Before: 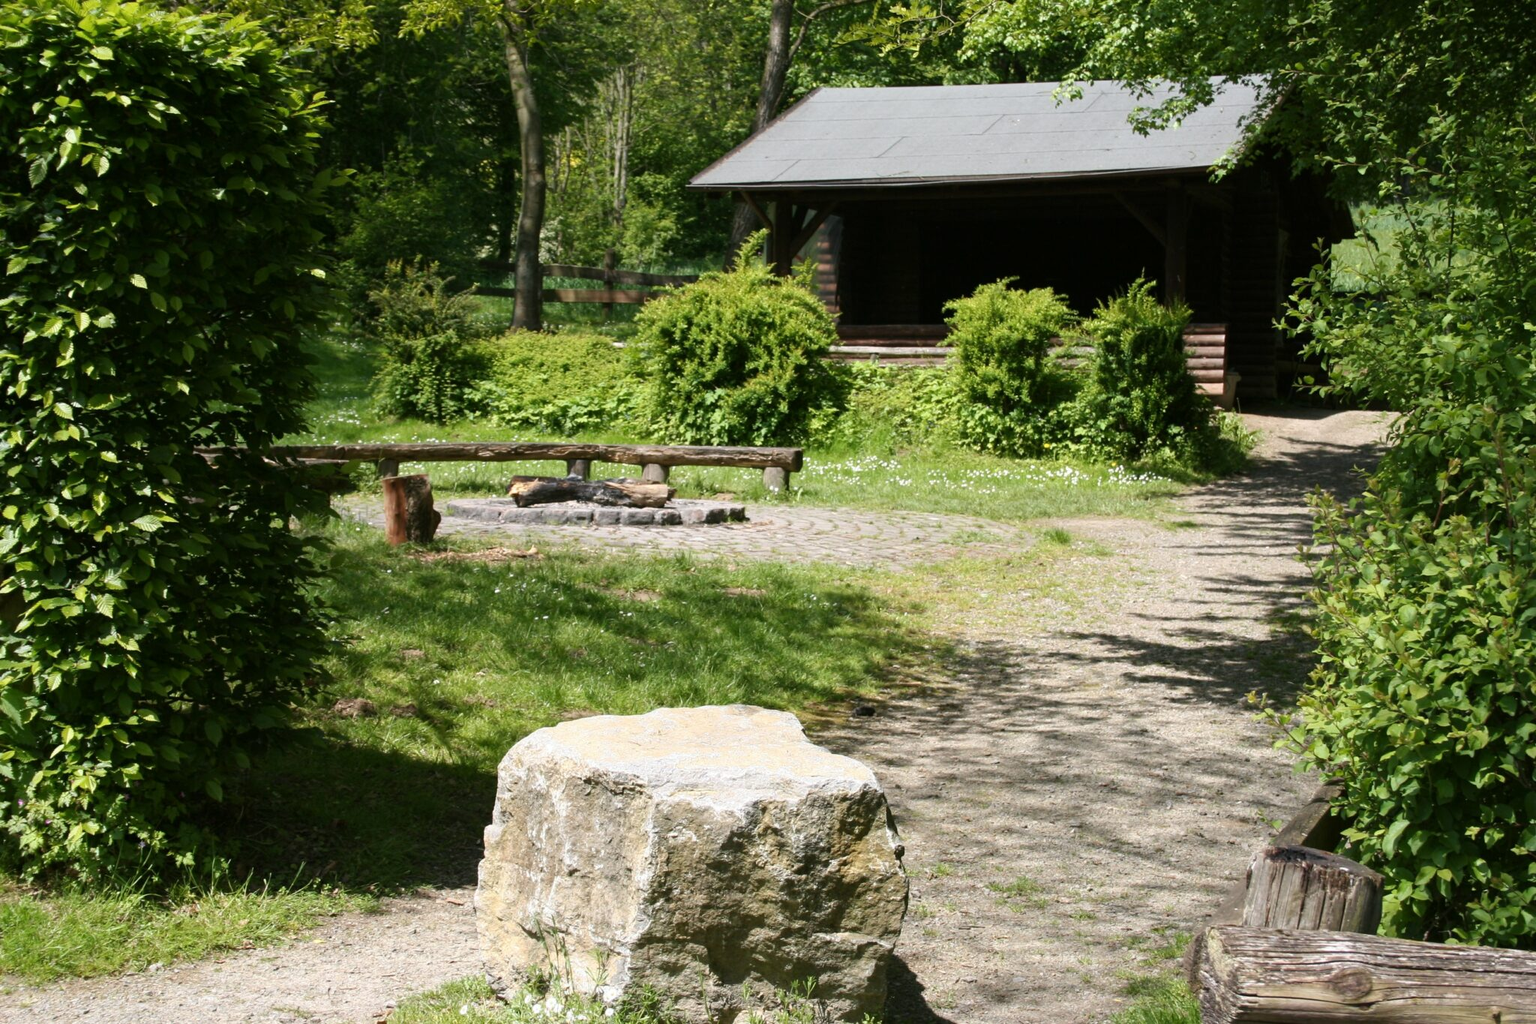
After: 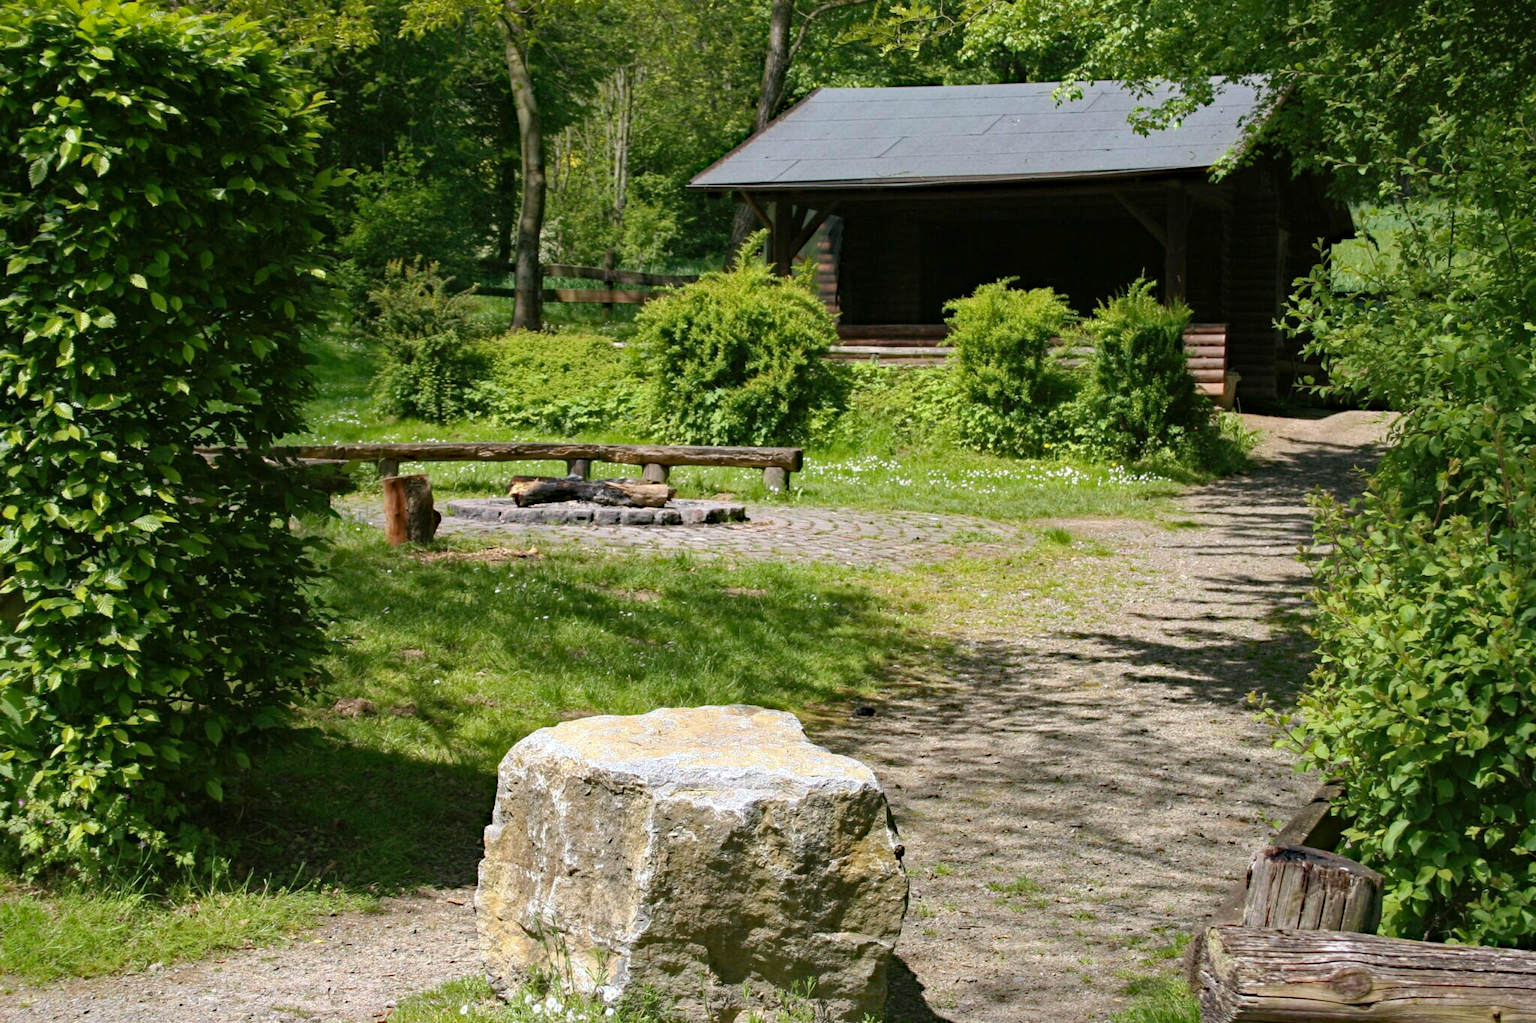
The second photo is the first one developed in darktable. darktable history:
shadows and highlights: on, module defaults
haze removal: strength 0.498, distance 0.43, compatibility mode true, adaptive false
